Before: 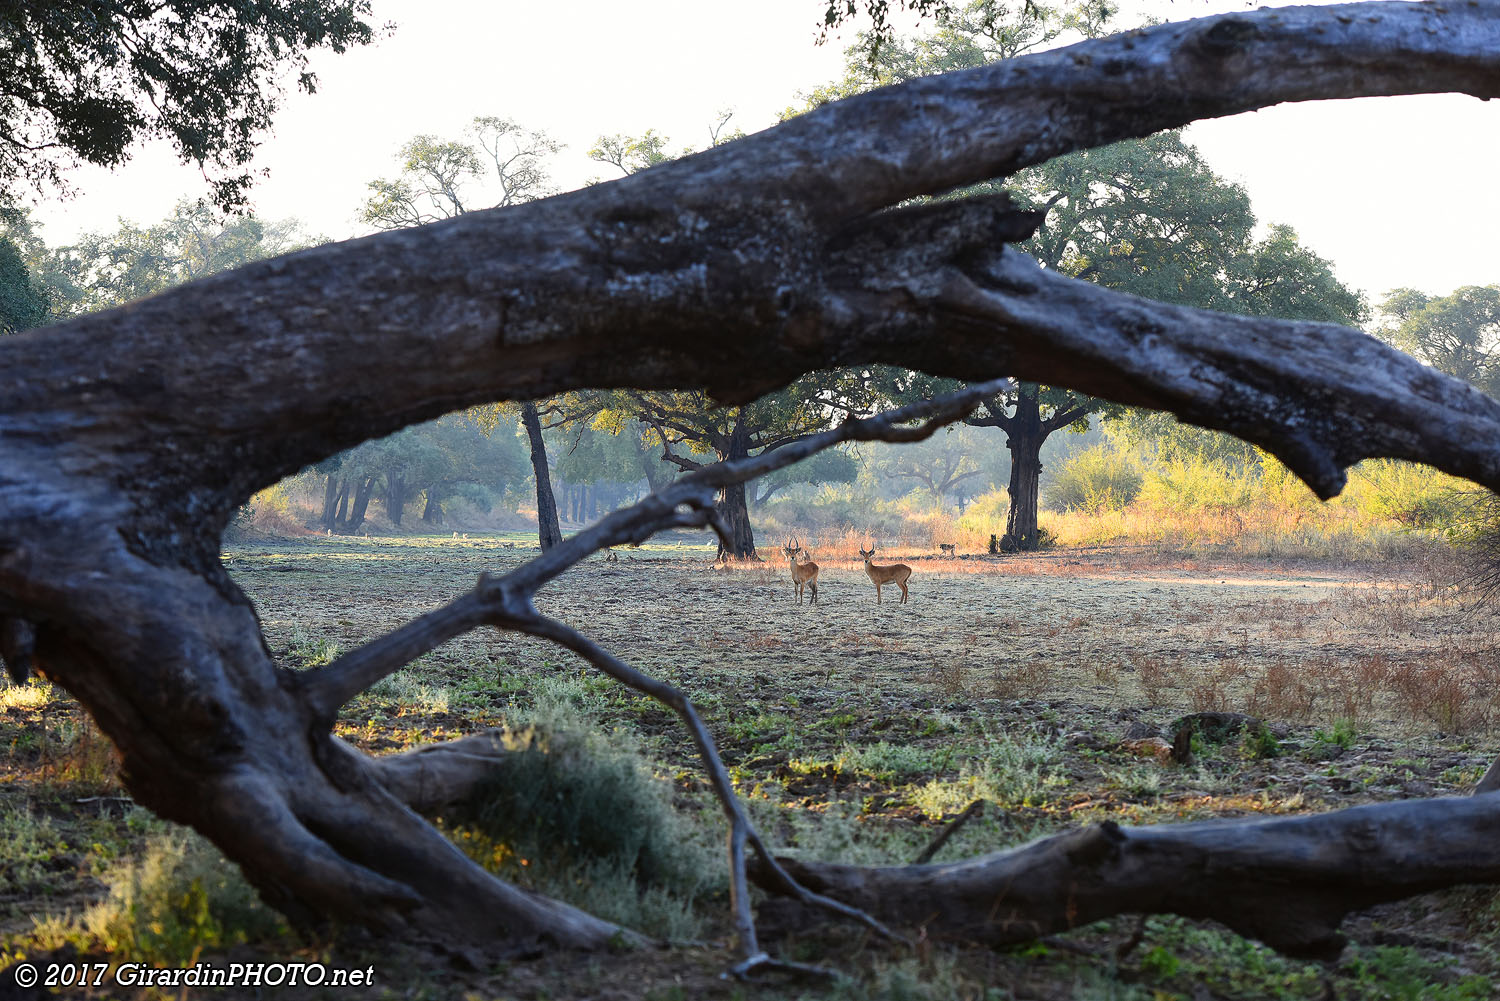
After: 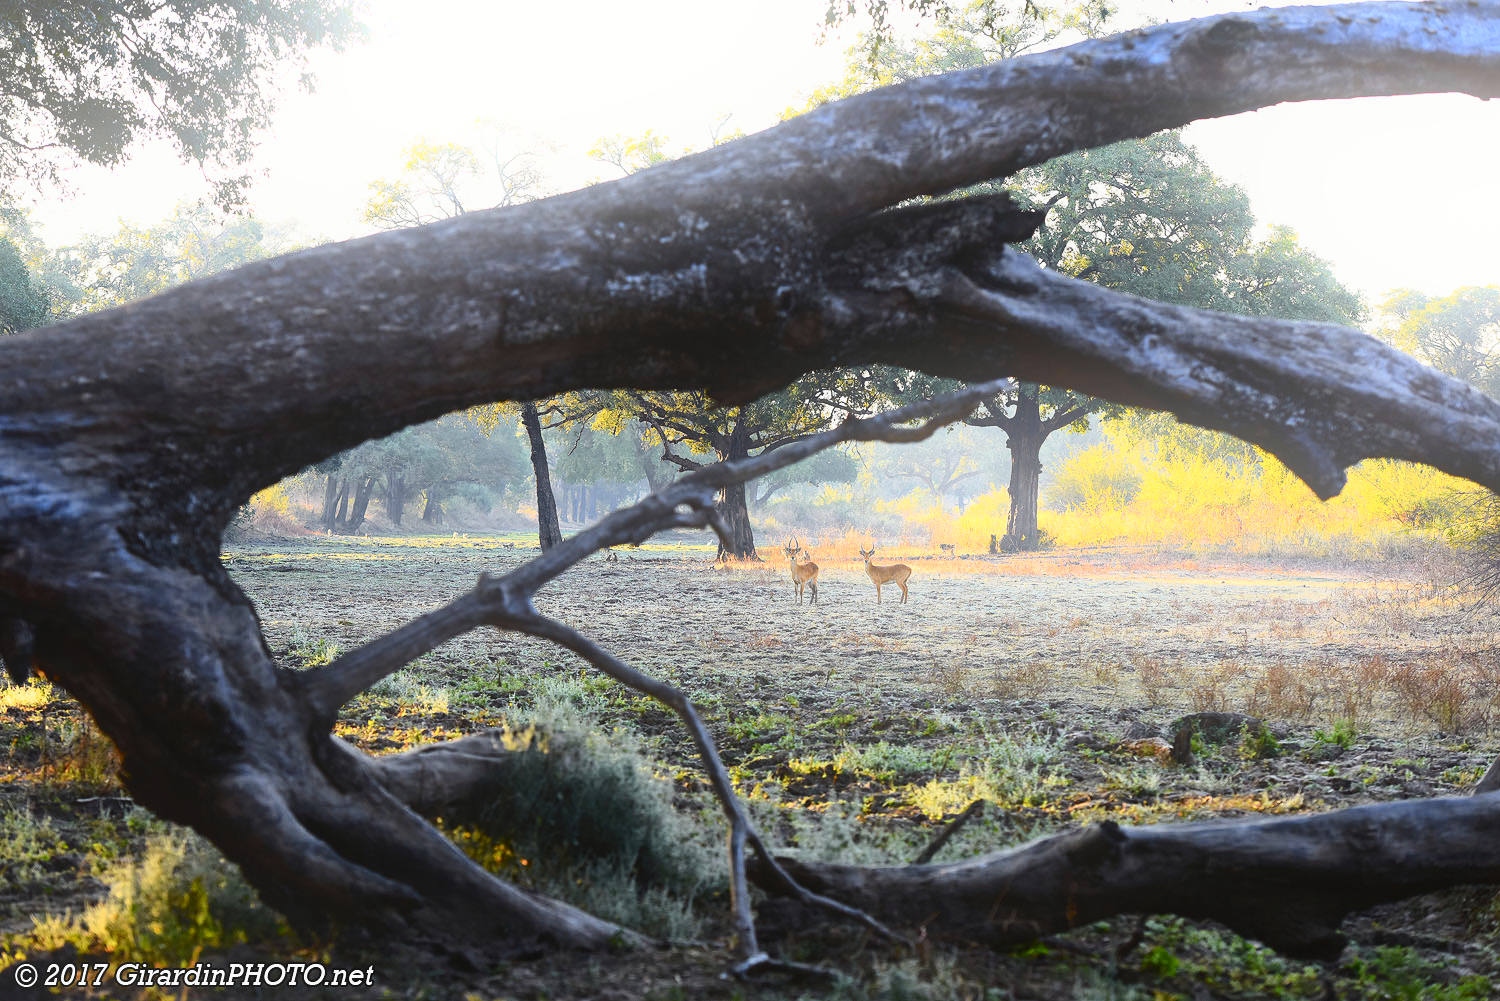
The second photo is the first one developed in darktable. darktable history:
tone curve: curves: ch0 [(0, 0.028) (0.037, 0.05) (0.123, 0.114) (0.19, 0.176) (0.269, 0.27) (0.48, 0.57) (0.595, 0.695) (0.718, 0.823) (0.855, 0.913) (1, 0.982)]; ch1 [(0, 0) (0.243, 0.245) (0.422, 0.415) (0.493, 0.495) (0.508, 0.506) (0.536, 0.538) (0.569, 0.58) (0.611, 0.644) (0.769, 0.807) (1, 1)]; ch2 [(0, 0) (0.249, 0.216) (0.349, 0.321) (0.424, 0.442) (0.476, 0.483) (0.498, 0.499) (0.517, 0.519) (0.532, 0.547) (0.569, 0.608) (0.614, 0.661) (0.706, 0.75) (0.808, 0.809) (0.991, 0.968)], color space Lab, independent channels, preserve colors none
bloom: on, module defaults
